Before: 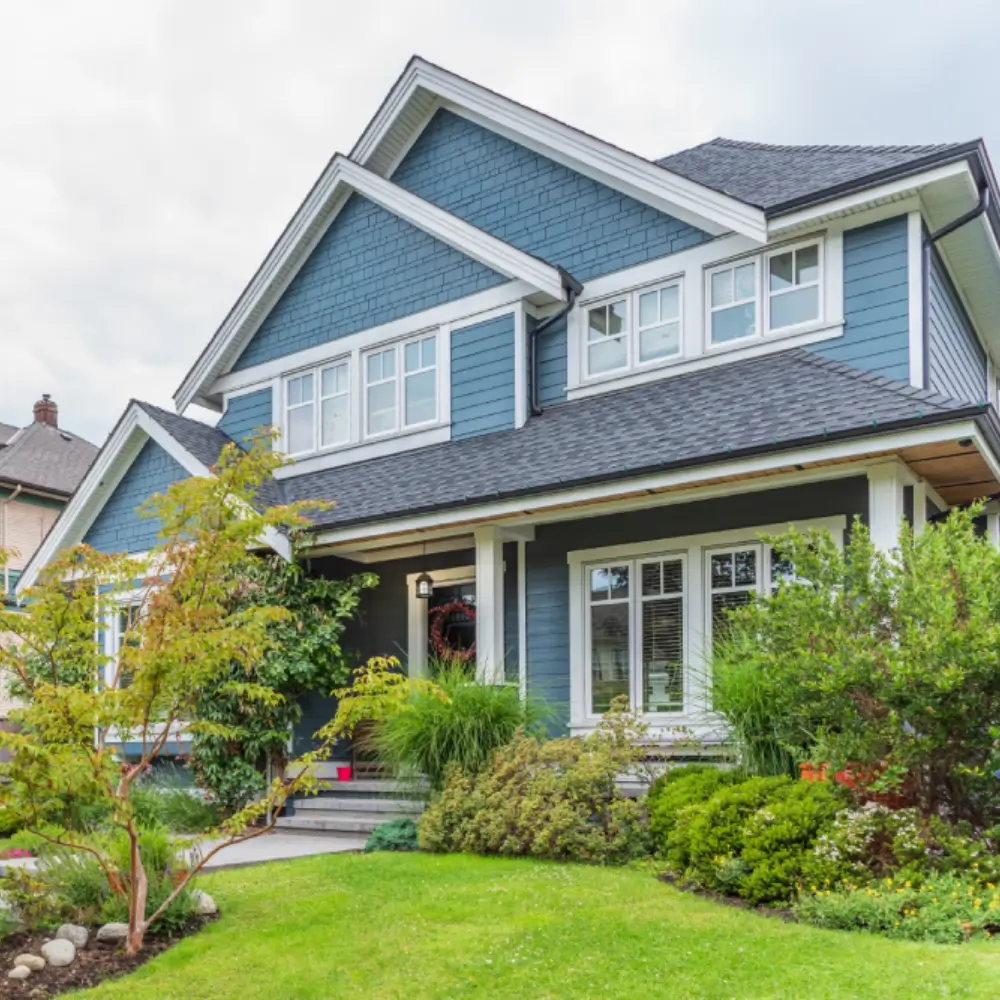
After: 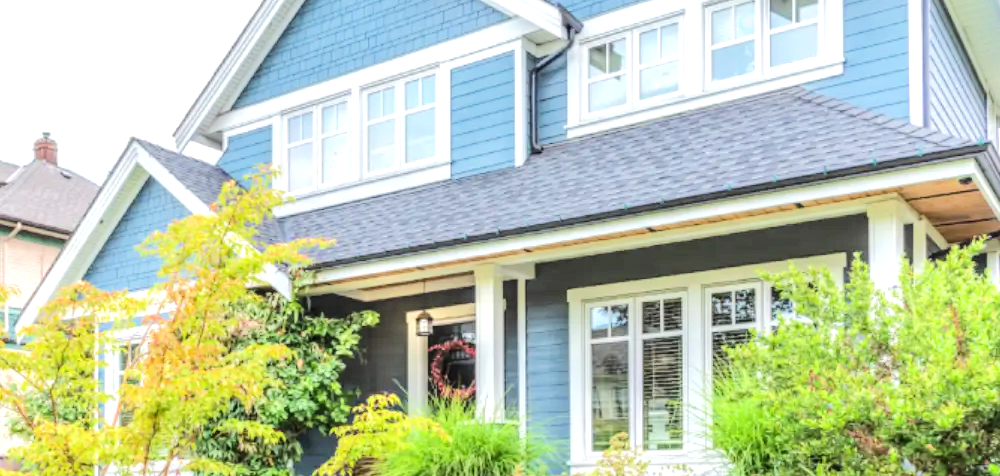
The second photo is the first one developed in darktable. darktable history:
tone equalizer: -7 EV 0.163 EV, -6 EV 0.638 EV, -5 EV 1.19 EV, -4 EV 1.35 EV, -3 EV 1.14 EV, -2 EV 0.6 EV, -1 EV 0.153 EV, edges refinement/feathering 500, mask exposure compensation -1.57 EV, preserve details no
crop and rotate: top 26.299%, bottom 26.097%
exposure: black level correction -0.002, exposure 0.536 EV, compensate exposure bias true, compensate highlight preservation false
local contrast: on, module defaults
